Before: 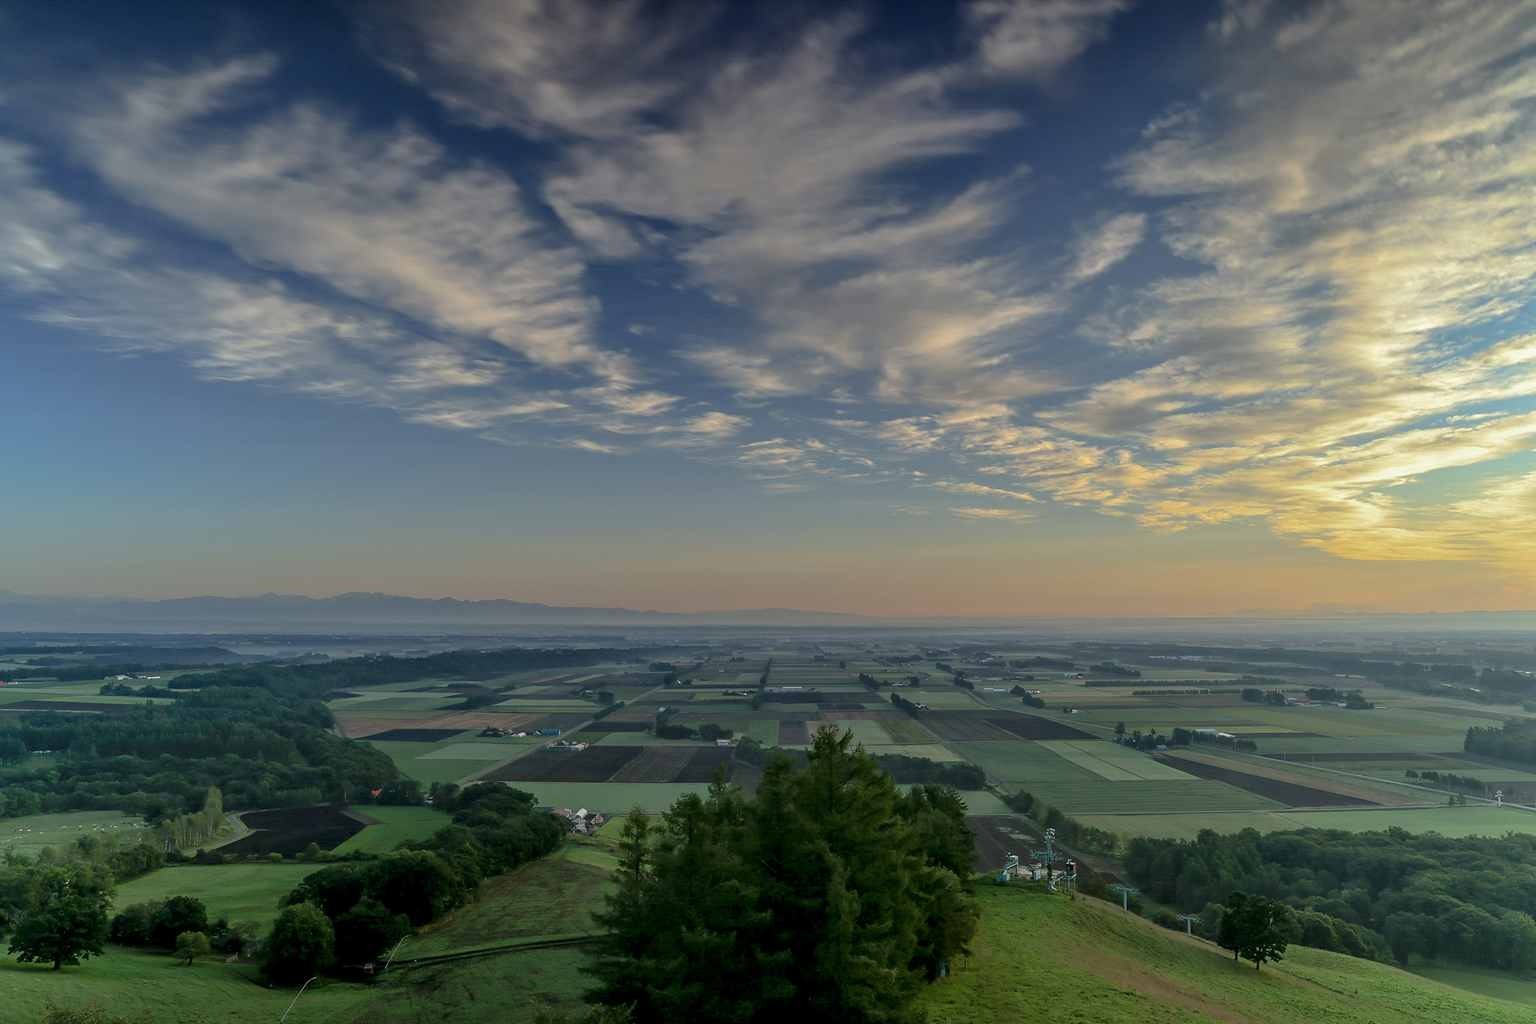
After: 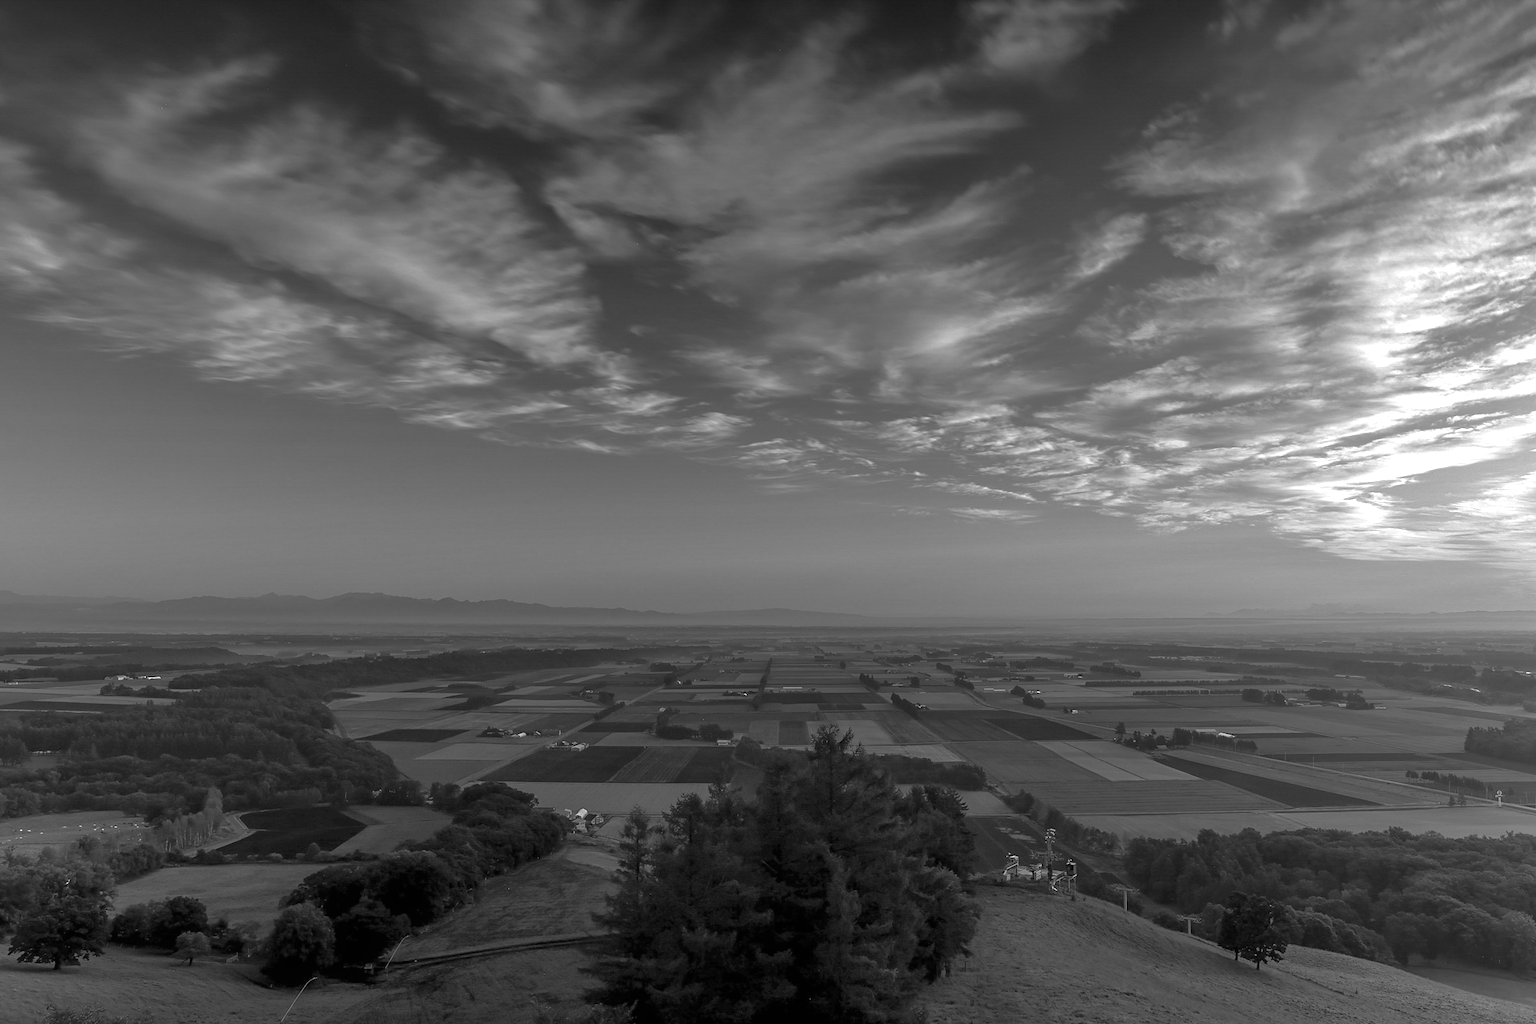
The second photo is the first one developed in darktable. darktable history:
exposure: black level correction 0, exposure 0.5 EV, compensate exposure bias true, compensate highlight preservation false
monochrome: a 32, b 64, size 2.3
contrast equalizer: y [[0.5, 0.5, 0.478, 0.5, 0.5, 0.5], [0.5 ×6], [0.5 ×6], [0 ×6], [0 ×6]]
tone curve: curves: ch0 [(0, 0) (0.797, 0.684) (1, 1)], color space Lab, linked channels, preserve colors none
